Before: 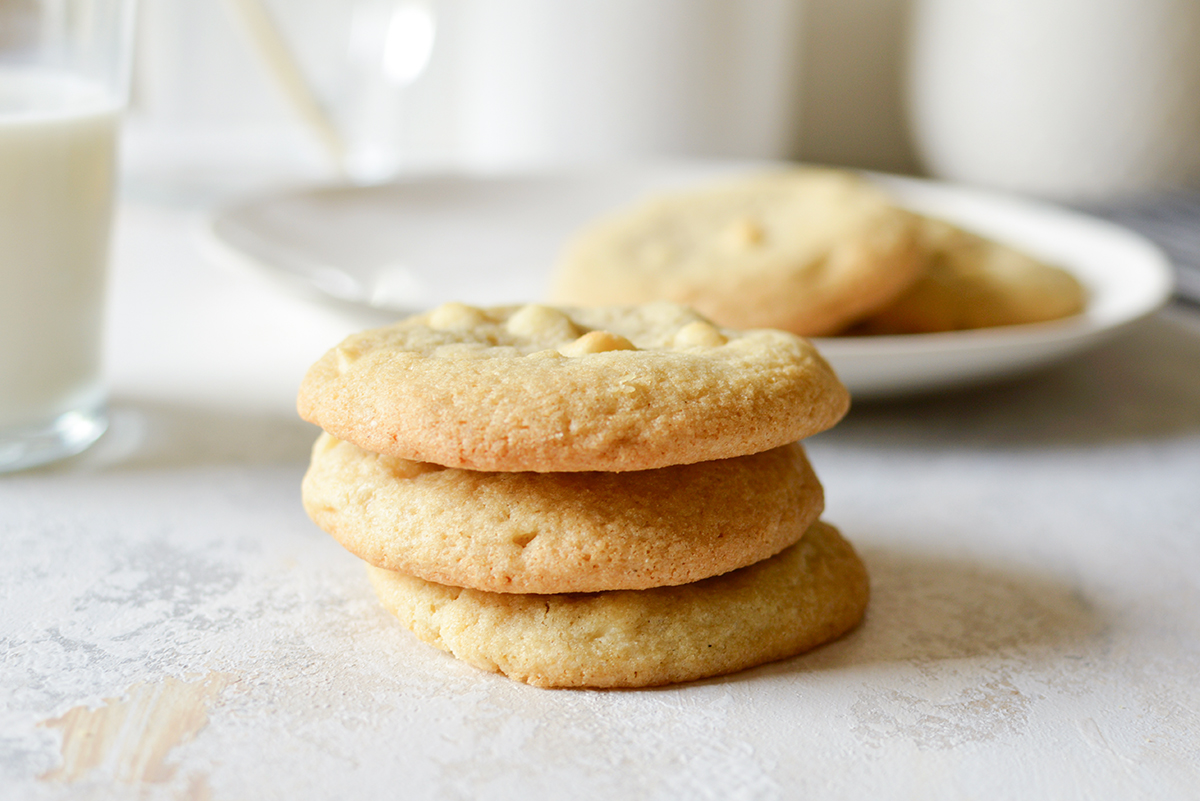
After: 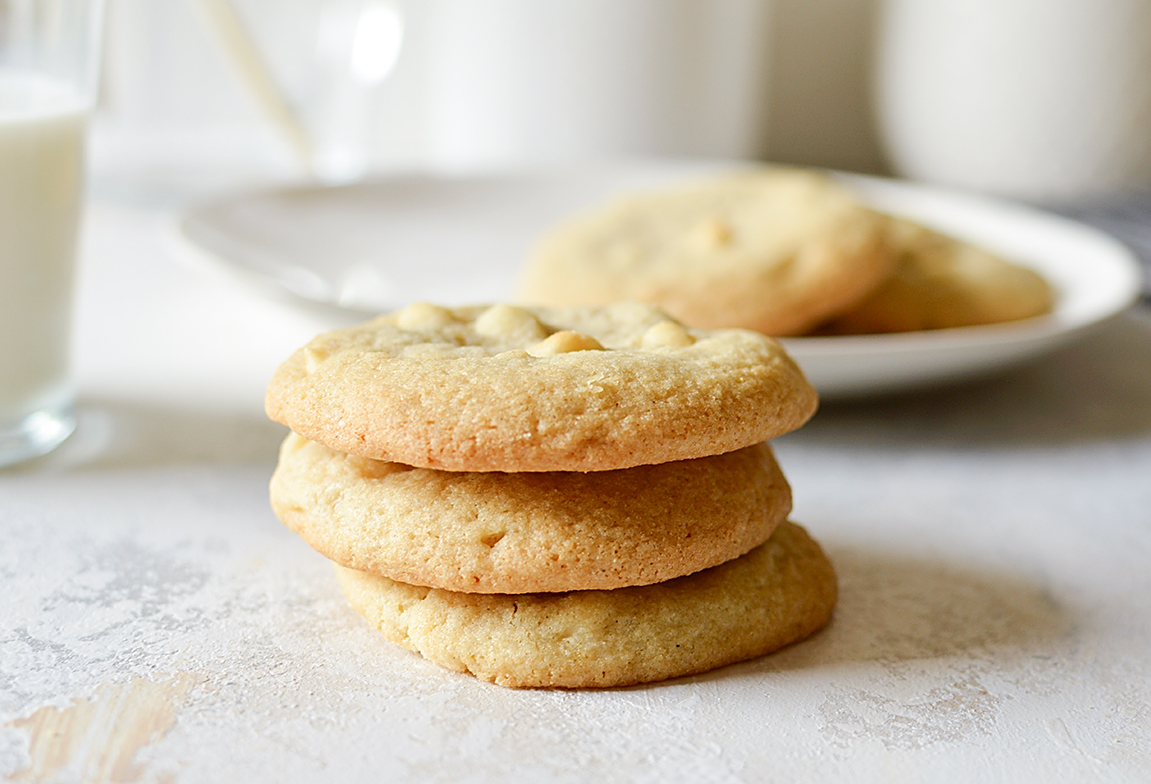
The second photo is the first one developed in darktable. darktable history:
sharpen: amount 0.578
crop and rotate: left 2.719%, right 1.308%, bottom 2.119%
